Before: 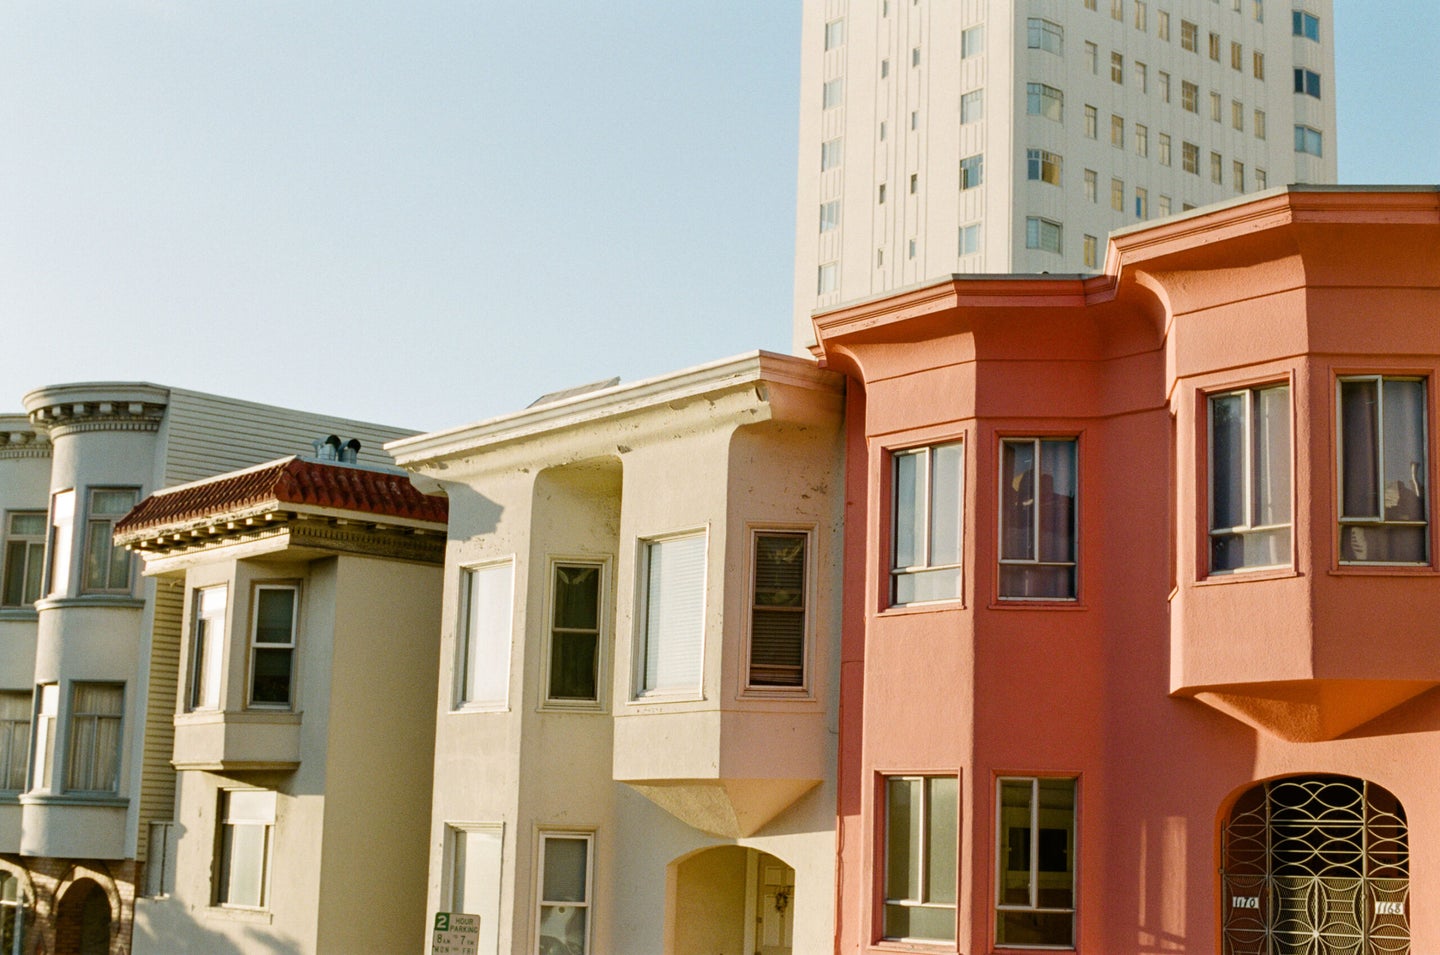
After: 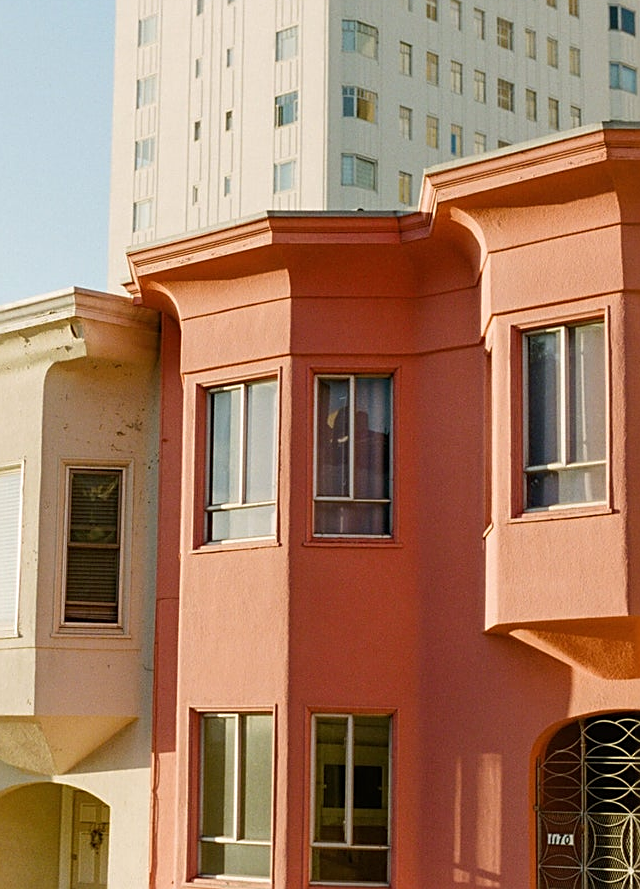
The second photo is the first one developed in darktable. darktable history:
crop: left 47.628%, top 6.643%, right 7.874%
exposure: black level correction 0, compensate exposure bias true, compensate highlight preservation false
sharpen: on, module defaults
